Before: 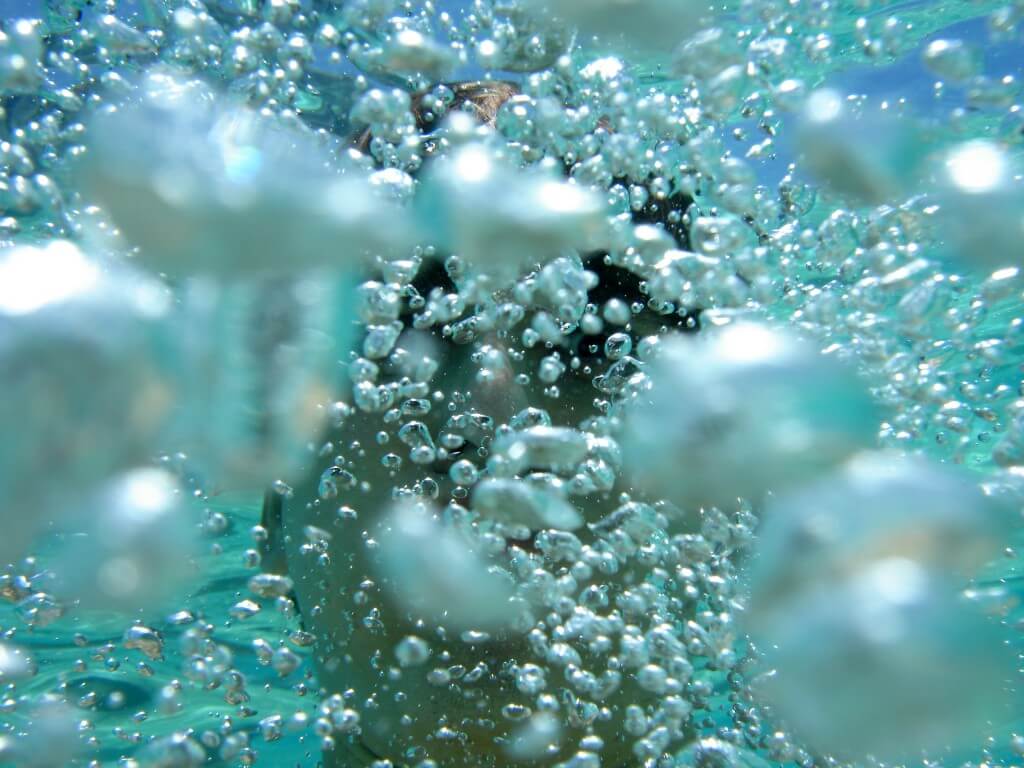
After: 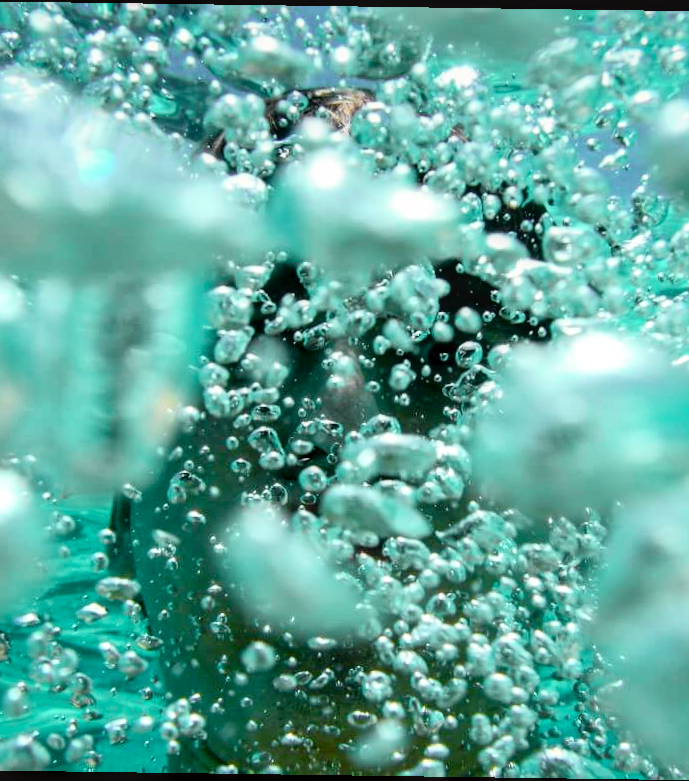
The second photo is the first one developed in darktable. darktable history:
rotate and perspective: rotation 0.8°, automatic cropping off
crop and rotate: left 15.055%, right 18.278%
tone curve: curves: ch0 [(0, 0.014) (0.17, 0.099) (0.398, 0.423) (0.725, 0.828) (0.872, 0.918) (1, 0.981)]; ch1 [(0, 0) (0.402, 0.36) (0.489, 0.491) (0.5, 0.503) (0.515, 0.52) (0.545, 0.572) (0.615, 0.662) (0.701, 0.725) (1, 1)]; ch2 [(0, 0) (0.42, 0.458) (0.485, 0.499) (0.503, 0.503) (0.531, 0.542) (0.561, 0.594) (0.644, 0.694) (0.717, 0.753) (1, 0.991)], color space Lab, independent channels
local contrast: detail 130%
